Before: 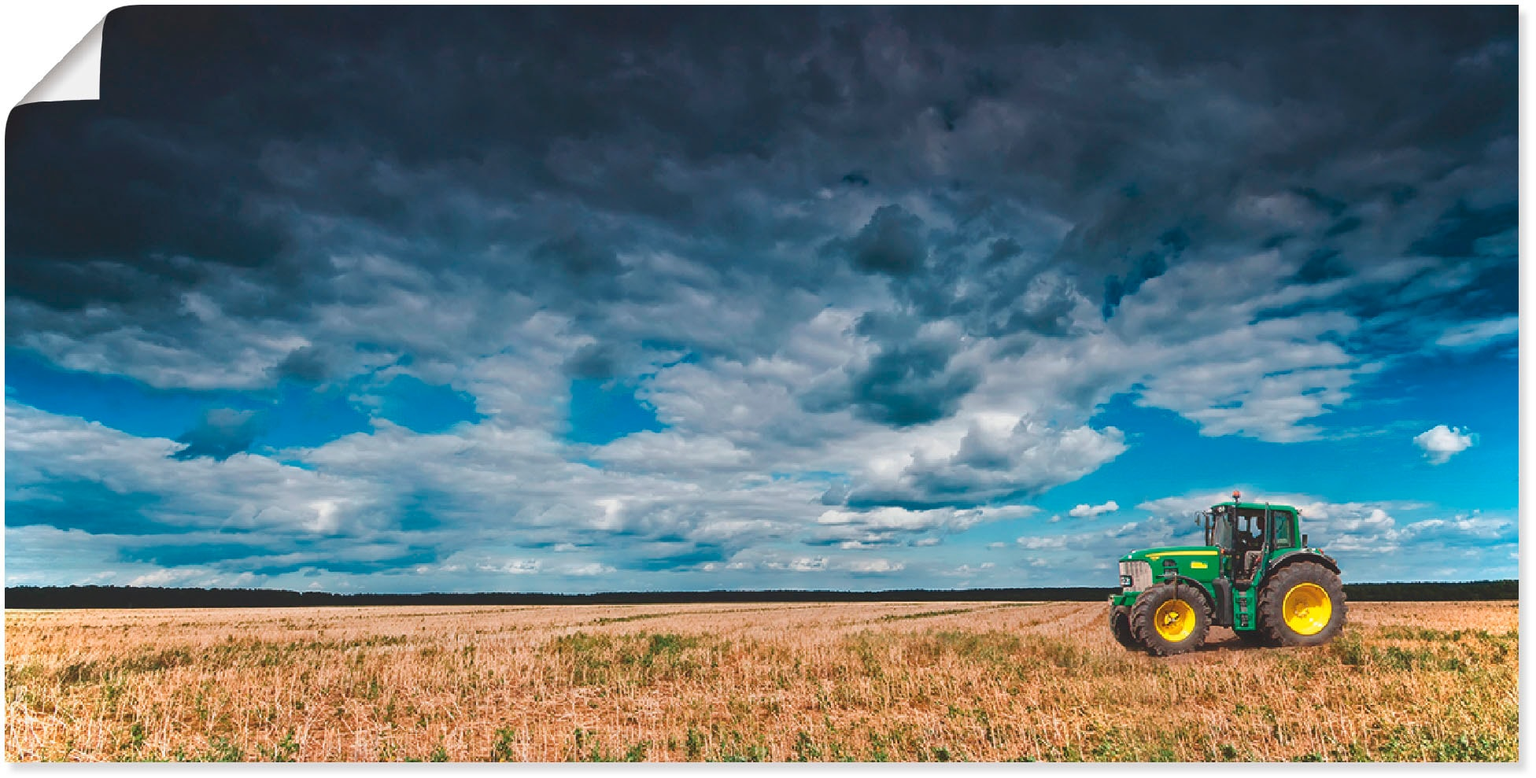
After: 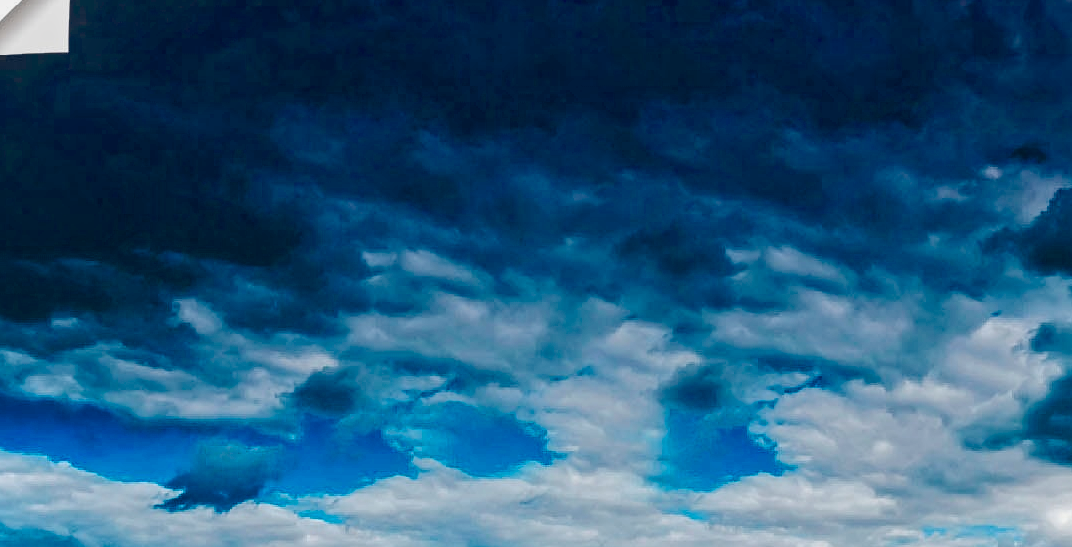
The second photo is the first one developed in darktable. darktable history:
color balance rgb: shadows lift › chroma 5.374%, shadows lift › hue 239.64°, linear chroma grading › global chroma 15.488%, perceptual saturation grading › global saturation 20%, perceptual saturation grading › highlights -49.991%, perceptual saturation grading › shadows 23.965%, global vibrance 15.883%, saturation formula JzAzBz (2021)
local contrast: on, module defaults
crop and rotate: left 3.068%, top 7.495%, right 42.006%, bottom 37.109%
